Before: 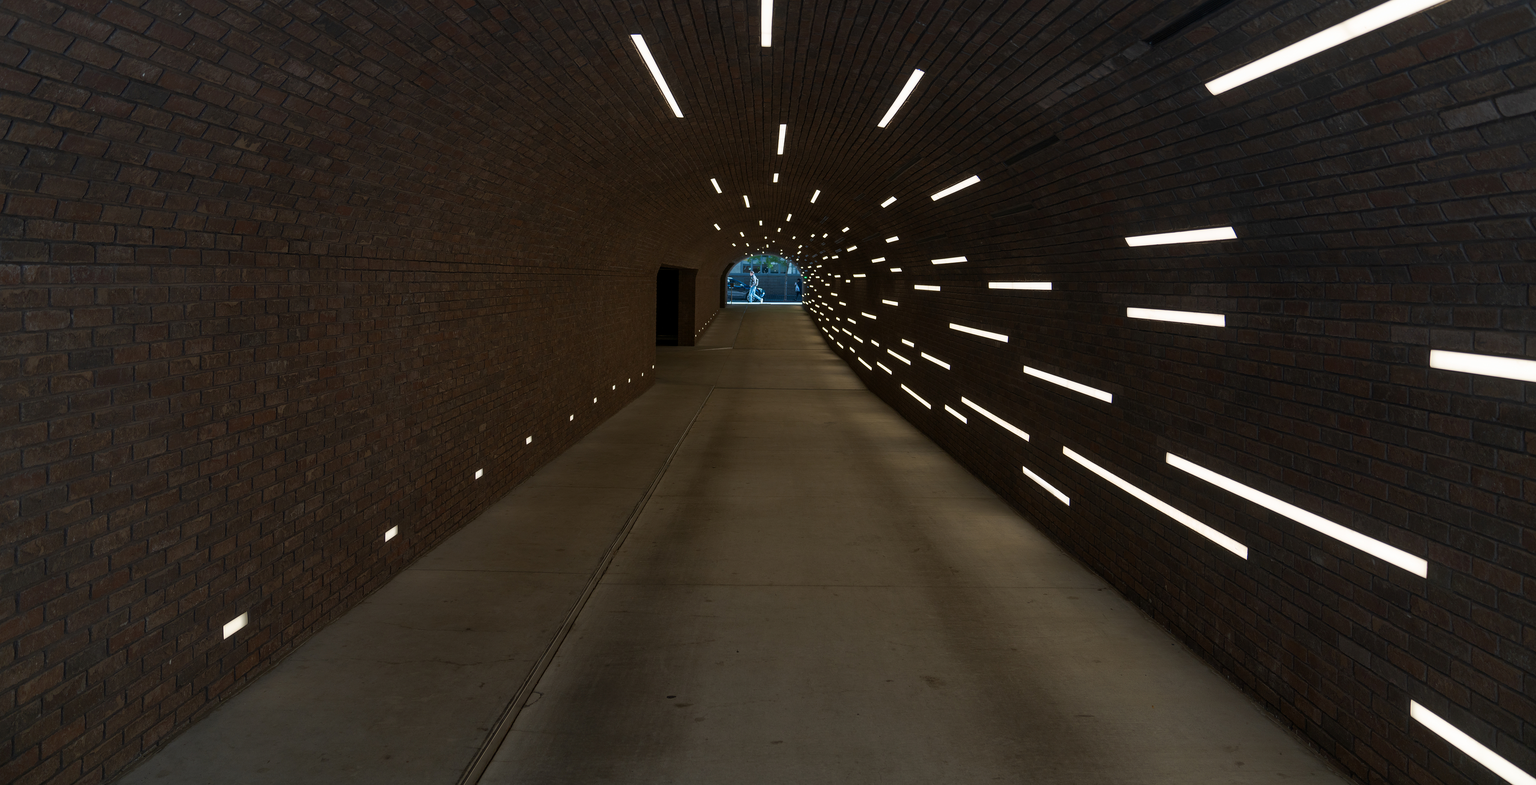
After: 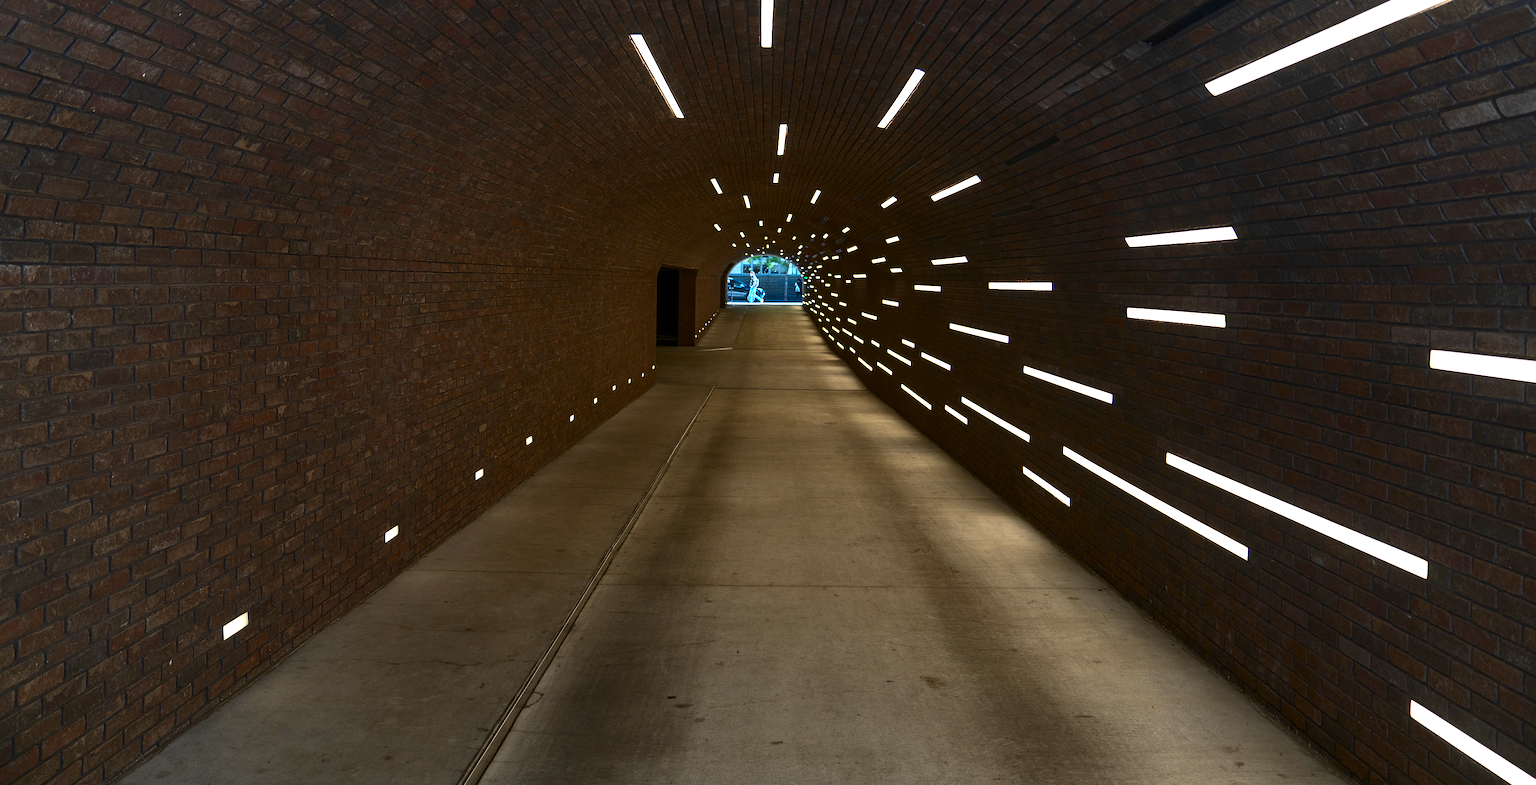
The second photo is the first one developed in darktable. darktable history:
contrast brightness saturation: contrast 0.395, brightness 0.108, saturation 0.206
exposure: black level correction 0, exposure 1.2 EV, compensate exposure bias true, compensate highlight preservation false
